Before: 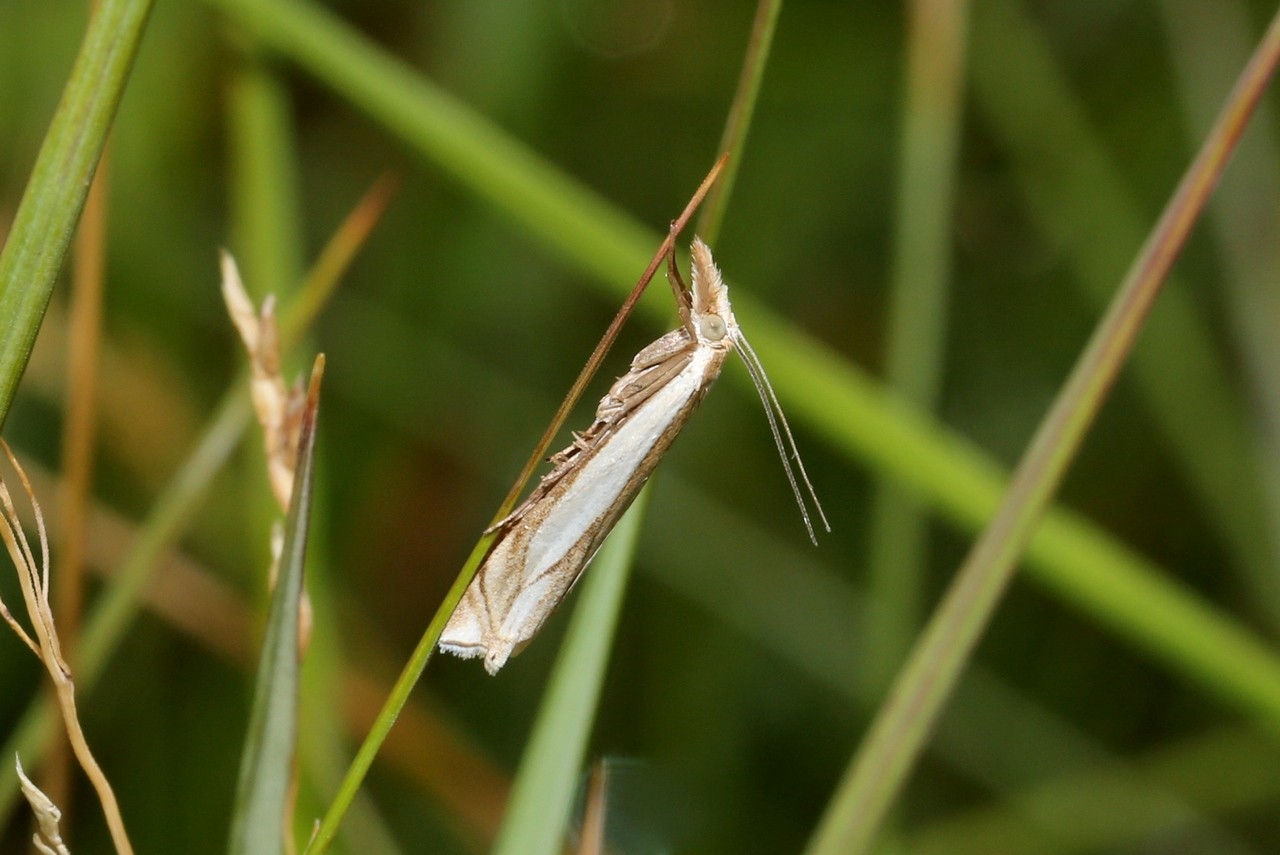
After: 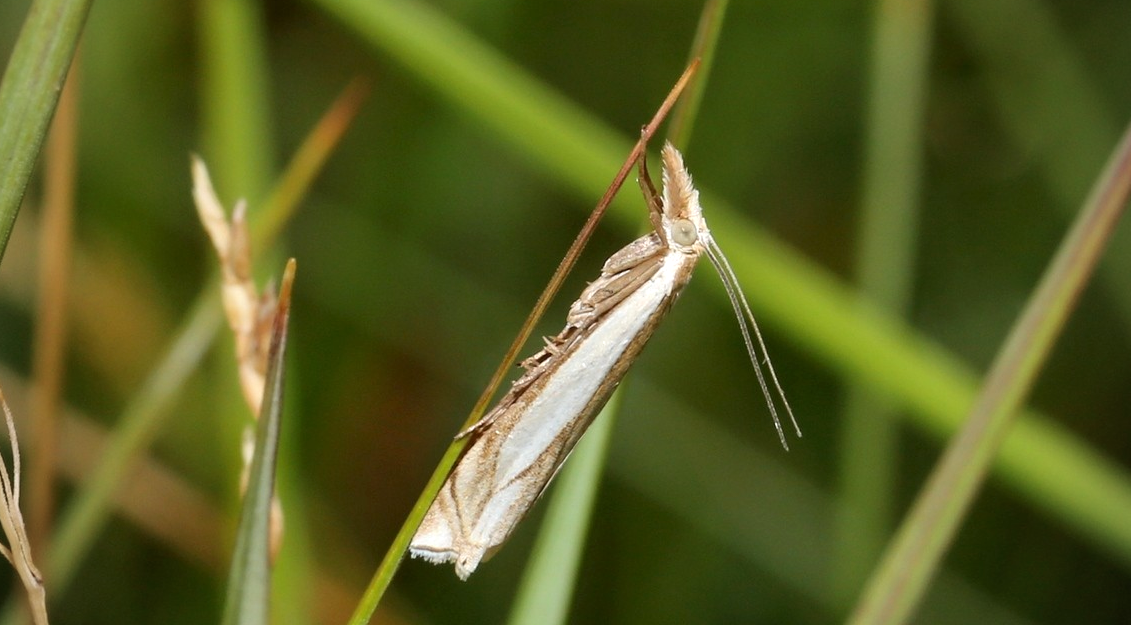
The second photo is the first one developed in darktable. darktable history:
exposure: exposure 0.152 EV, compensate highlight preservation false
crop and rotate: left 2.293%, top 11.129%, right 9.285%, bottom 15.77%
vignetting: fall-off radius 81.77%
